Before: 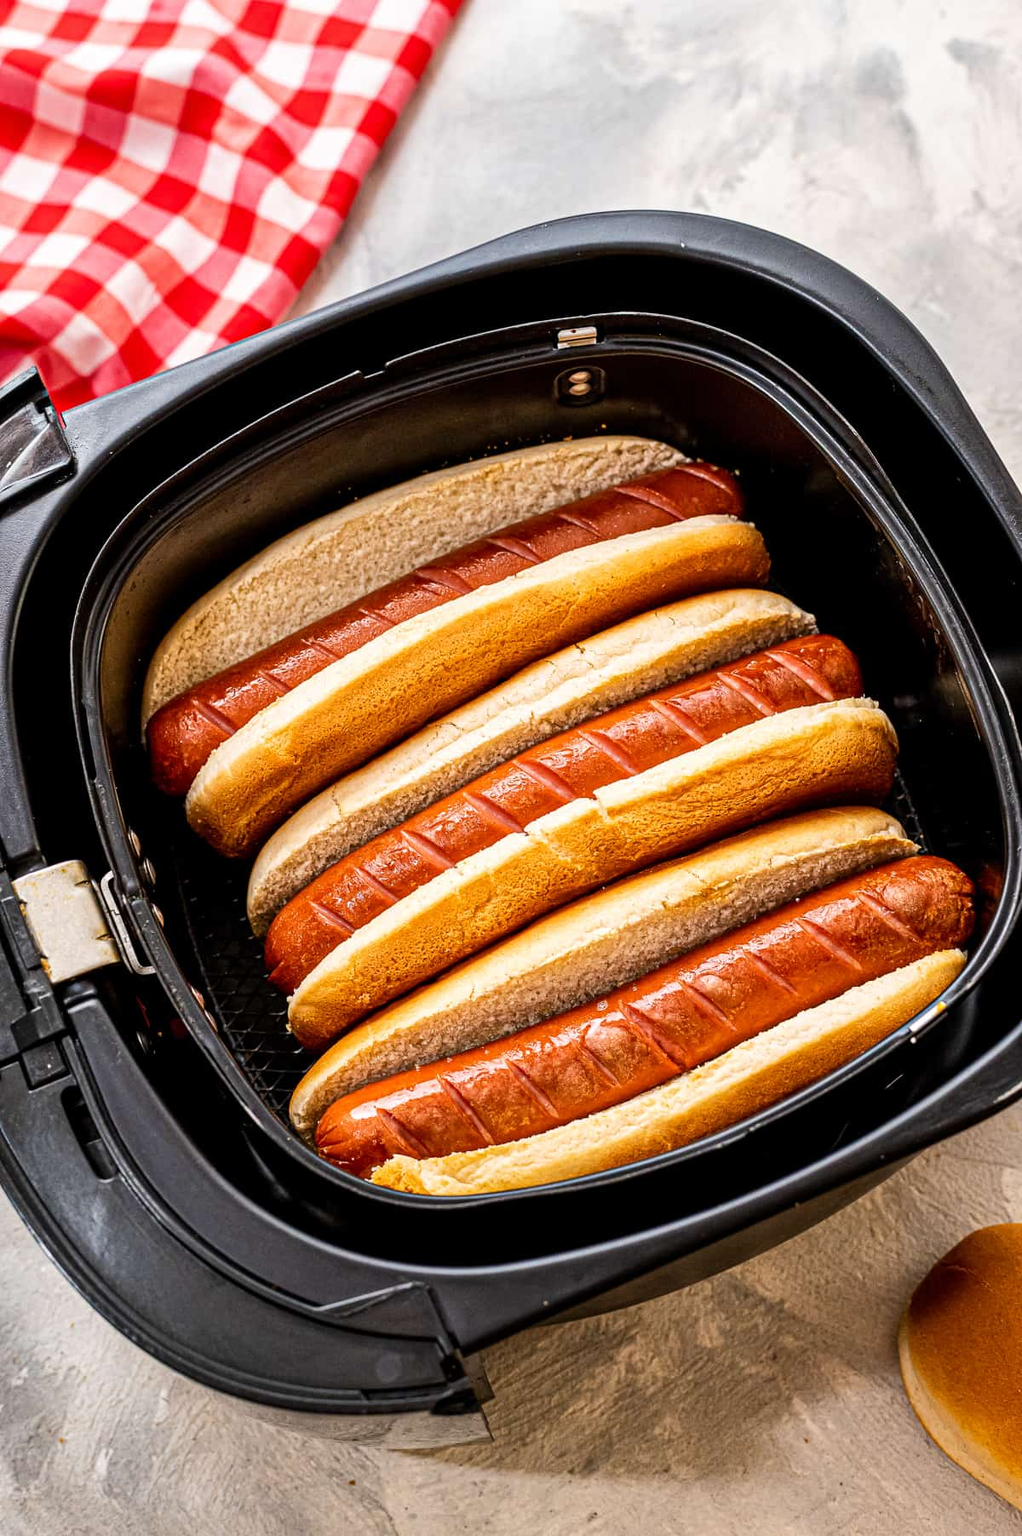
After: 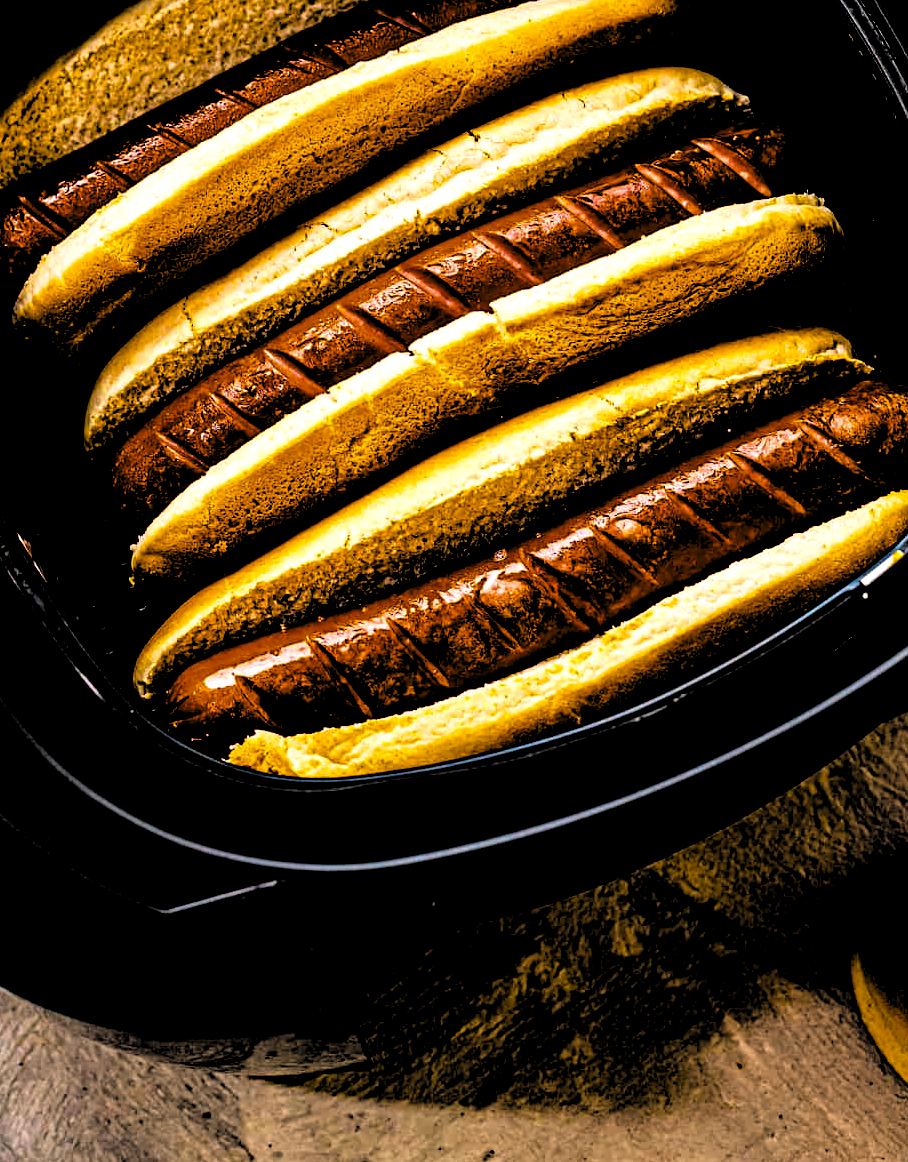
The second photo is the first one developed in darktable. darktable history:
tone equalizer: on, module defaults
crop and rotate: left 17.297%, top 34.747%, right 6.996%, bottom 0.839%
haze removal: compatibility mode true, adaptive false
color balance rgb: perceptual saturation grading › global saturation 30.338%, global vibrance 35.539%, contrast 9.427%
levels: levels [0.514, 0.759, 1]
tone curve: curves: ch0 [(0, 0) (0.003, 0) (0.011, 0.001) (0.025, 0.003) (0.044, 0.005) (0.069, 0.012) (0.1, 0.023) (0.136, 0.039) (0.177, 0.088) (0.224, 0.15) (0.277, 0.24) (0.335, 0.337) (0.399, 0.437) (0.468, 0.535) (0.543, 0.629) (0.623, 0.71) (0.709, 0.782) (0.801, 0.856) (0.898, 0.94) (1, 1)], color space Lab, independent channels, preserve colors none
velvia: strength 32.47%, mid-tones bias 0.203
